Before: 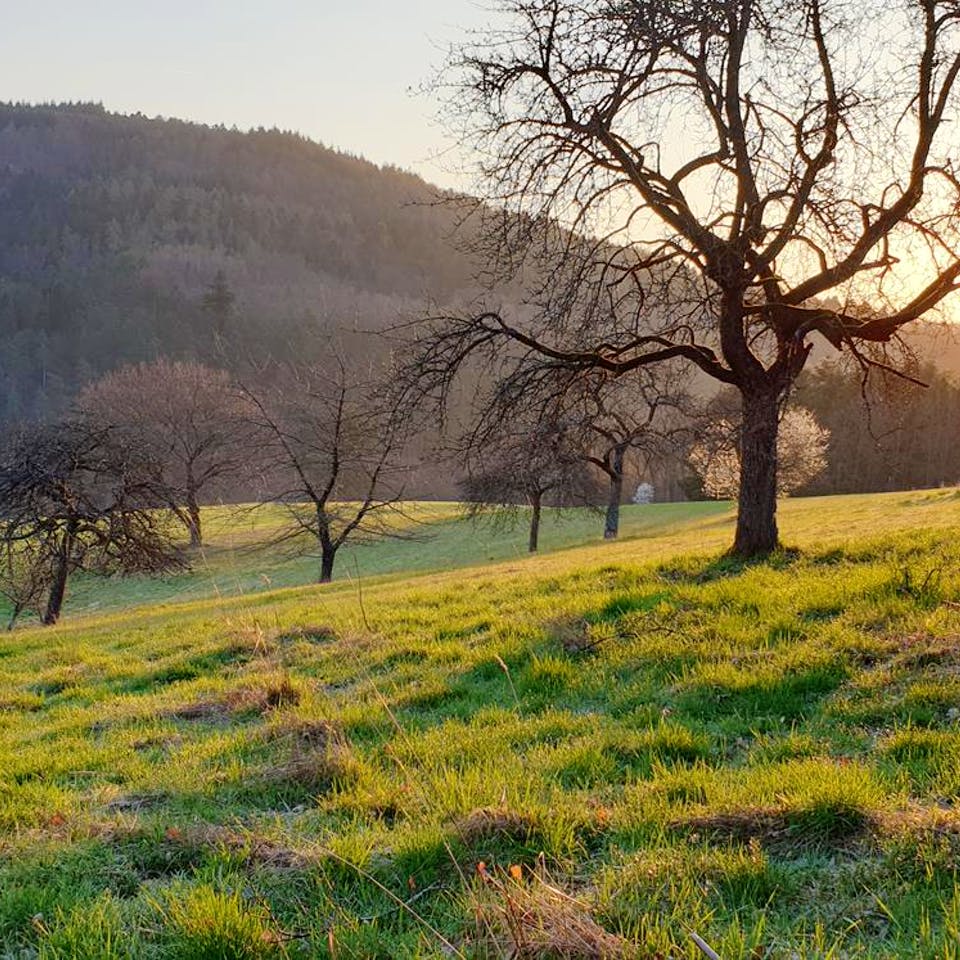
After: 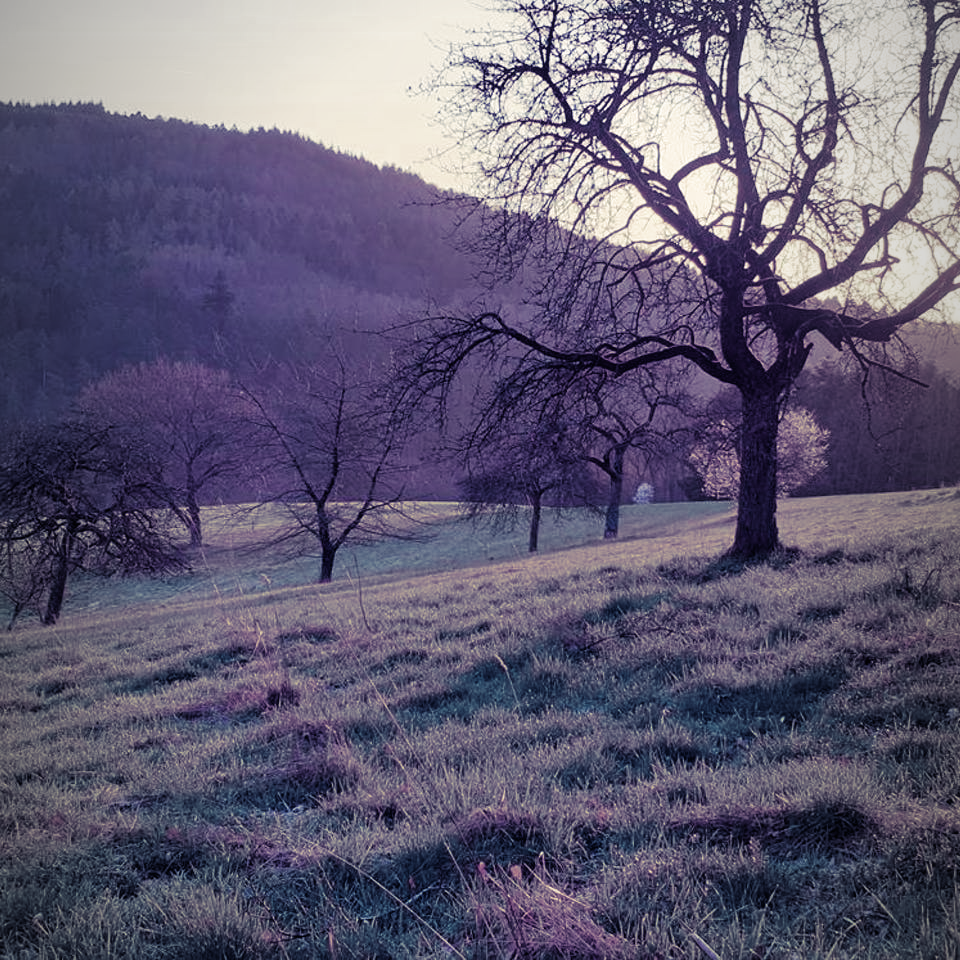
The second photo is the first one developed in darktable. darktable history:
vignetting #1: fall-off start 97%, fall-off radius 100%, width/height ratio 0.609, unbound false
bloom #2: size 23.29%, threshold 98.39%, strength 8.43%
velvia #2: strength 79.52%, mid-tones bias 0.956
lowlight vision #2: transition x [0, 0.2, 0.4, 0.6, 0.8, 1], transition y [0.885, 1.147, 0.665, 0.426, 0.396, 0.347]
monochrome #1: a 39.9, b -11.51, size 0.5
velvia #1: strength 67.07%, mid-tones bias 0.972
split-toning #1: shadows › hue 242.67°, shadows › saturation 0.733, highlights › hue 0°, highlights › saturation 0.874, balance -53.304, compress 23.79%
bloom #1: size 23.29%, threshold 98.39%, strength 8.43%
velvia: strength 67.07%, mid-tones bias 0.972
vignetting: fall-off start 97%, fall-off radius 100%, width/height ratio 0.609, unbound false
bloom: size 13.65%, threshold 98.39%, strength 4.82%
lowlight vision: transition x [0, 0.2, 0.4, 0.6, 0.8, 1], transition y [0.907, 0.966, 1.002, 0.609, 0.398, 0.347]
split-toning: shadows › hue 242.67°, shadows › saturation 0.733, highlights › hue 45.33°, highlights › saturation 0.667, balance -53.304, compress 21.15%
